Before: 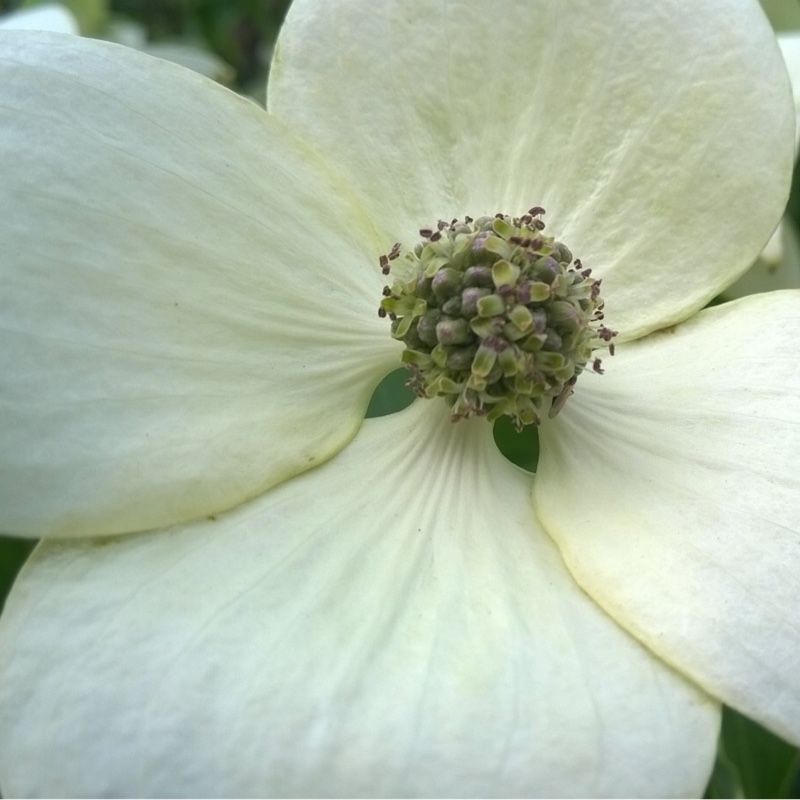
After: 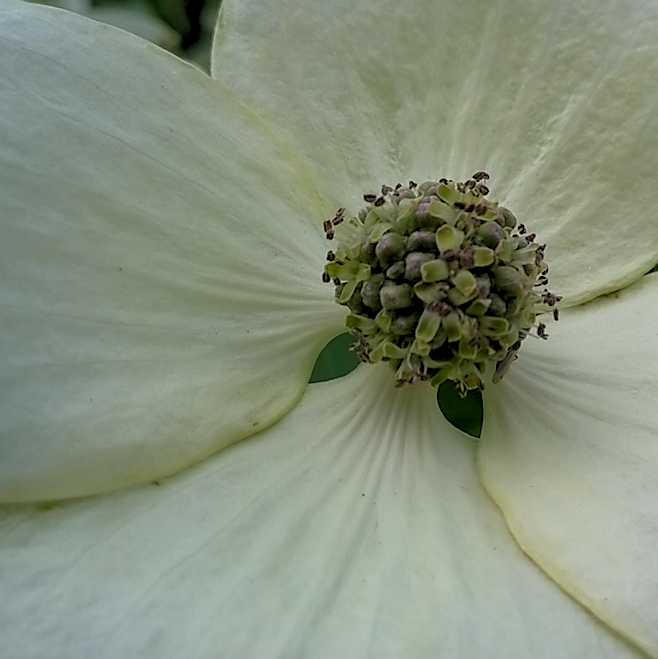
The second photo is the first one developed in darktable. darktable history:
crop and rotate: left 7.077%, top 4.422%, right 10.562%, bottom 13.114%
tone equalizer: -8 EV -1.96 EV, -7 EV -1.96 EV, -6 EV -2 EV, -5 EV -1.98 EV, -4 EV -1.98 EV, -3 EV -1.97 EV, -2 EV -1.99 EV, -1 EV -1.62 EV, +0 EV -1.98 EV, edges refinement/feathering 500, mask exposure compensation -1.57 EV, preserve details no
exposure: compensate exposure bias true, compensate highlight preservation false
sharpen: radius 1.409, amount 1.254, threshold 0.799
local contrast: on, module defaults
color correction: highlights b* -0.035
levels: levels [0.072, 0.414, 0.976]
